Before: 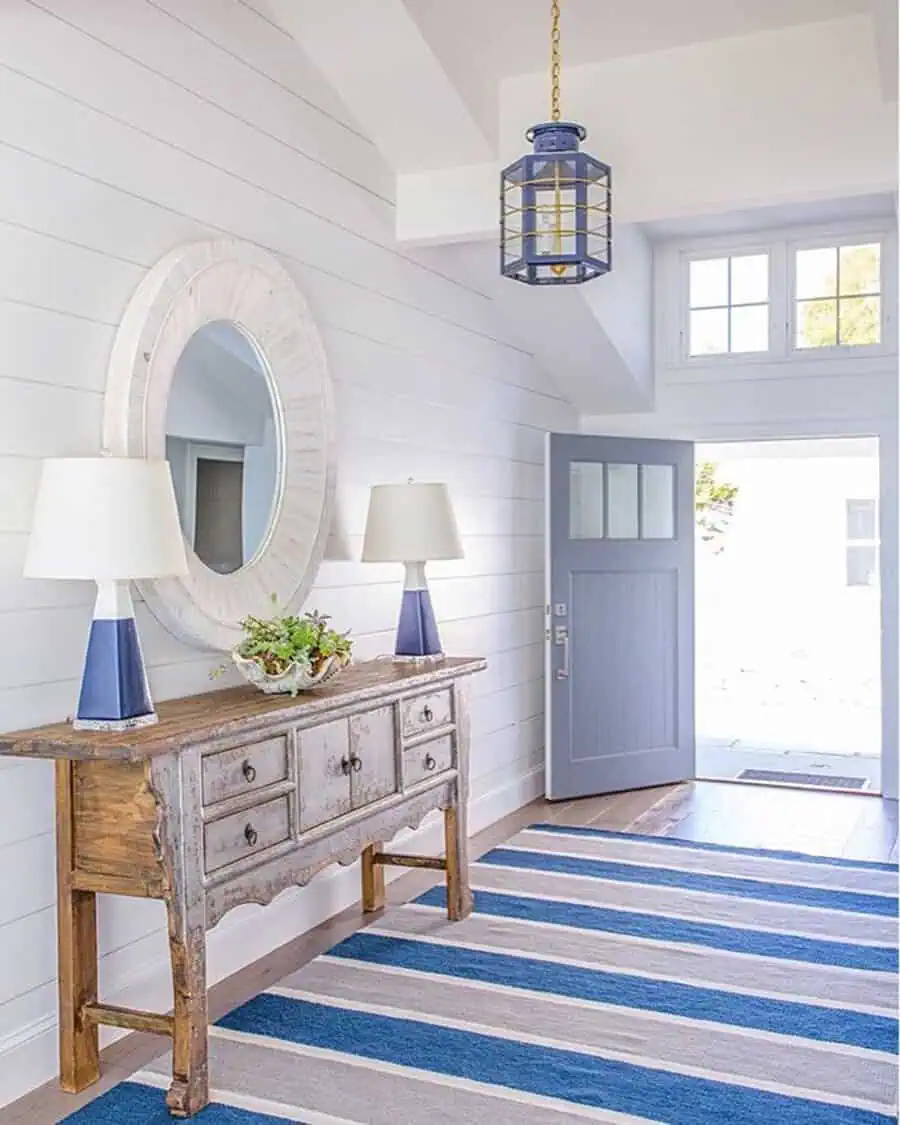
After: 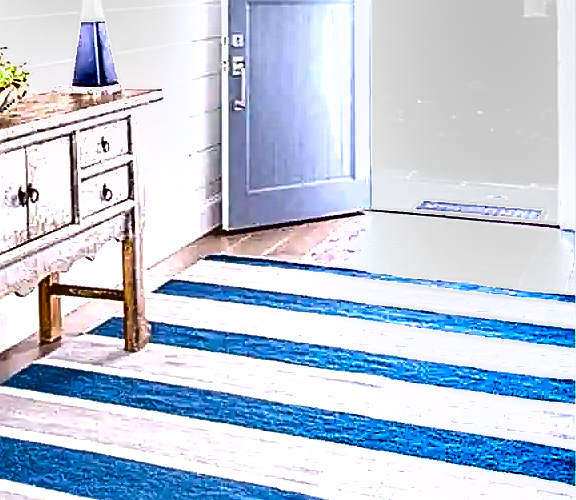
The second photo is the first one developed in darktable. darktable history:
sharpen: on, module defaults
crop and rotate: left 35.918%, top 50.617%, bottom 4.877%
shadows and highlights: shadows 5.37, soften with gaussian
exposure: black level correction 0, exposure 1.289 EV, compensate exposure bias true, compensate highlight preservation false
